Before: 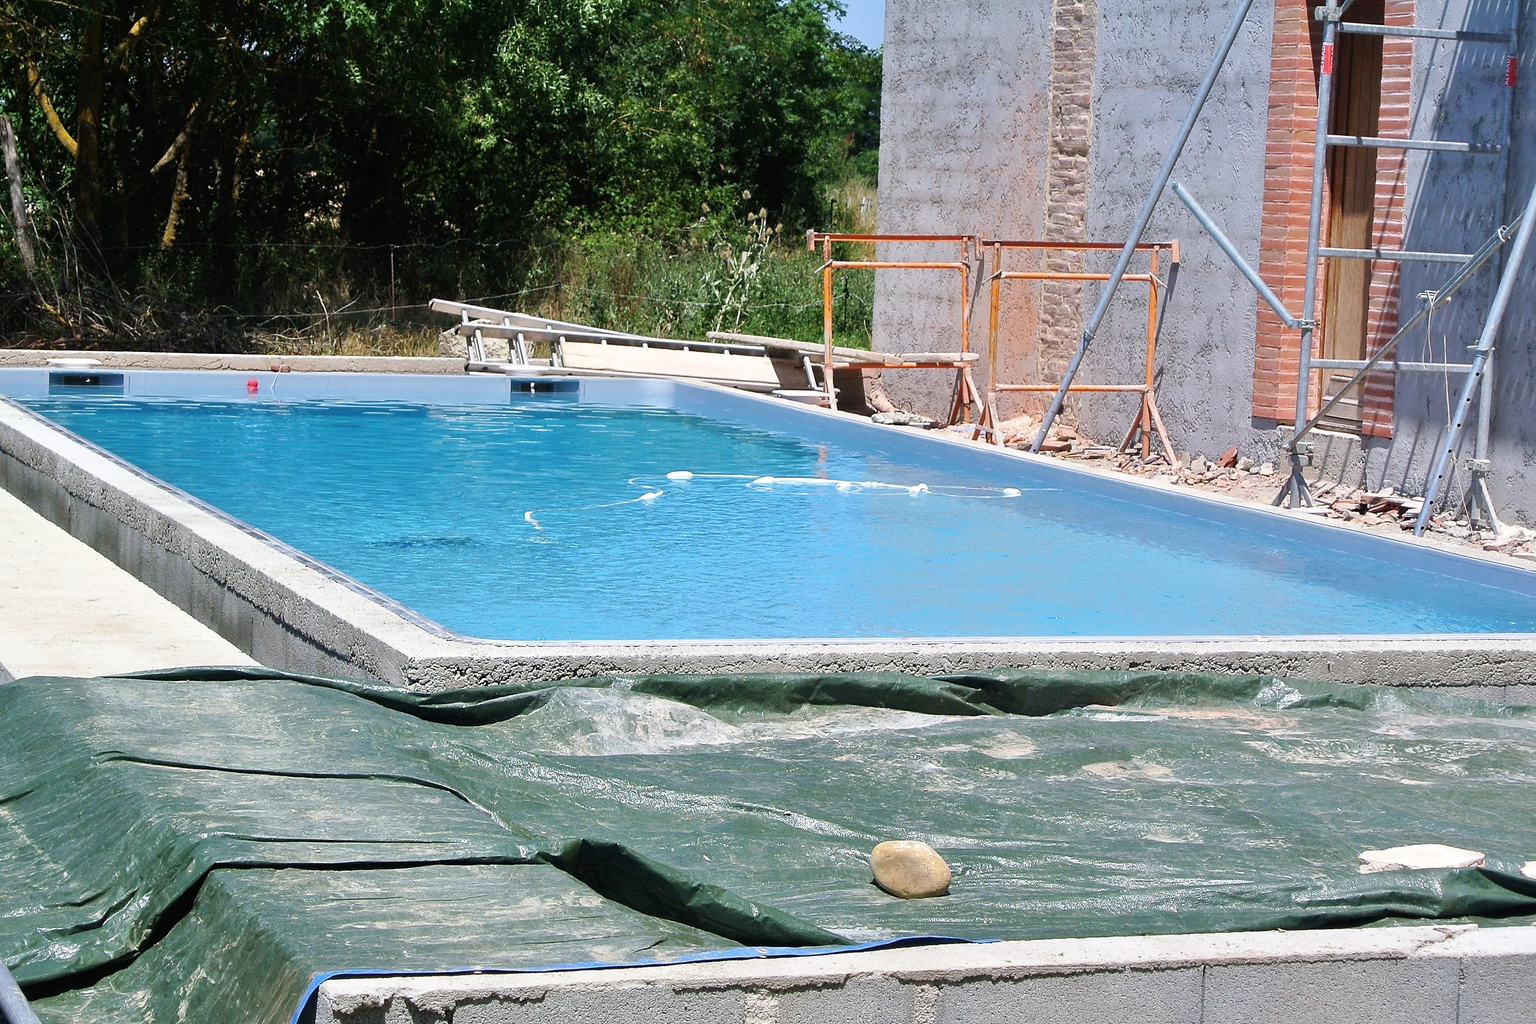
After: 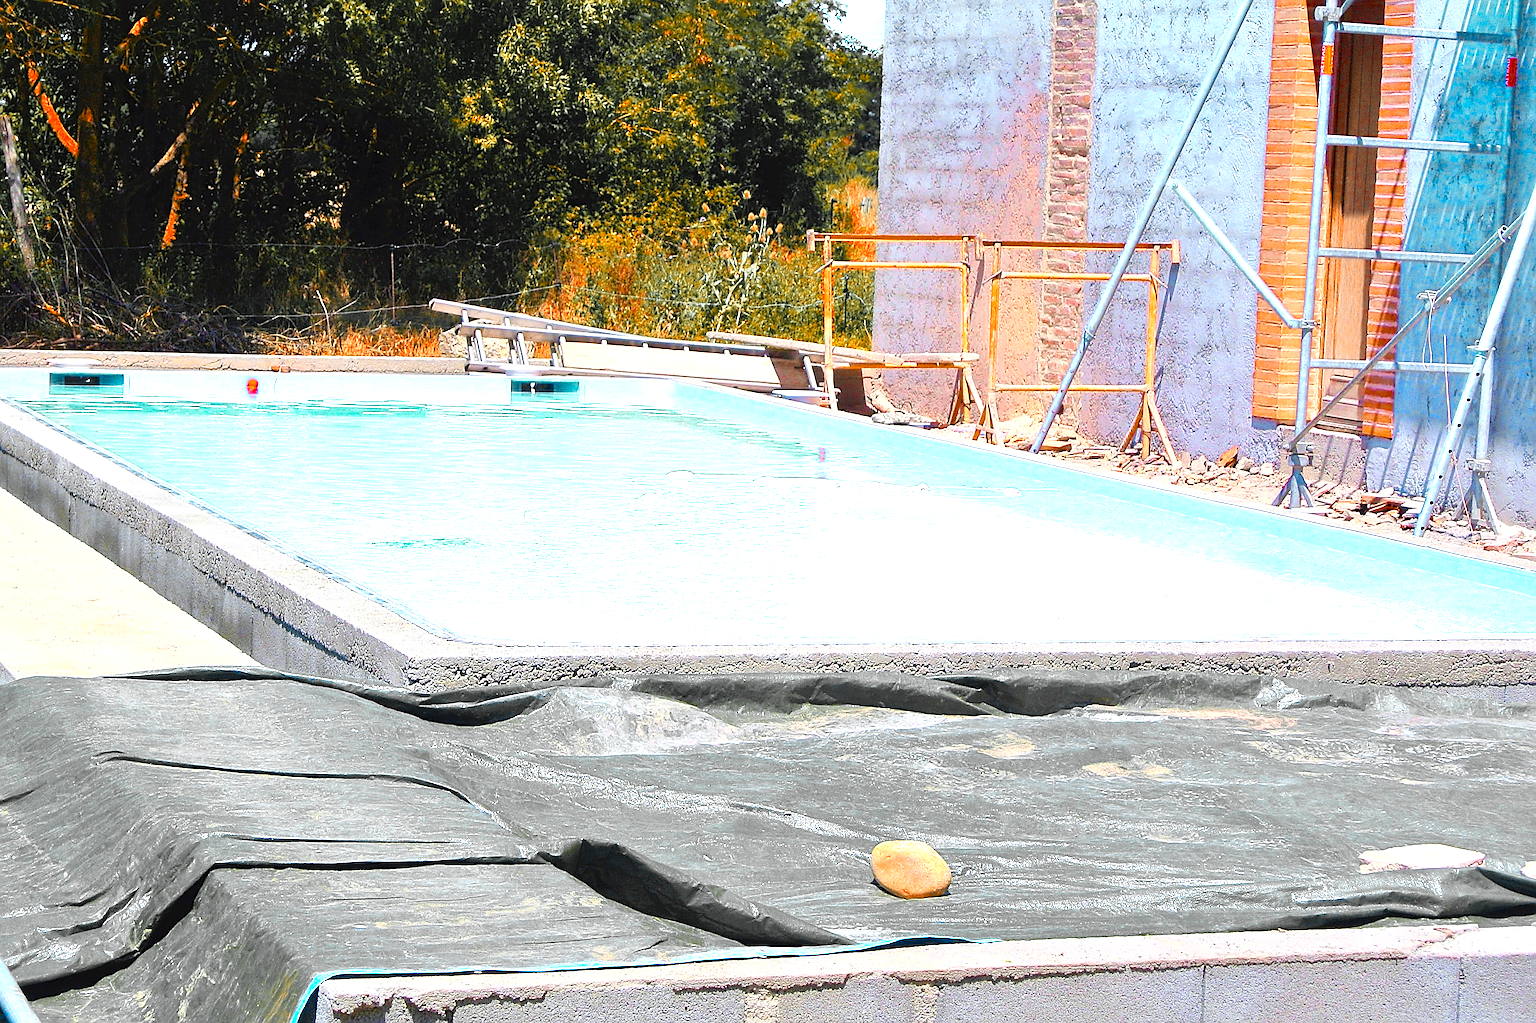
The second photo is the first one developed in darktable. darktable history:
sharpen: on, module defaults
color balance rgb: shadows lift › chroma 3.262%, shadows lift › hue 279.5°, perceptual saturation grading › global saturation 37.315%, perceptual saturation grading › shadows 35.931%, perceptual brilliance grading › global brilliance 3.574%
color zones: curves: ch0 [(0.009, 0.528) (0.136, 0.6) (0.255, 0.586) (0.39, 0.528) (0.522, 0.584) (0.686, 0.736) (0.849, 0.561)]; ch1 [(0.045, 0.781) (0.14, 0.416) (0.257, 0.695) (0.442, 0.032) (0.738, 0.338) (0.818, 0.632) (0.891, 0.741) (1, 0.704)]; ch2 [(0, 0.667) (0.141, 0.52) (0.26, 0.37) (0.474, 0.432) (0.743, 0.286)]
contrast brightness saturation: contrast 0.065, brightness 0.171, saturation 0.407
